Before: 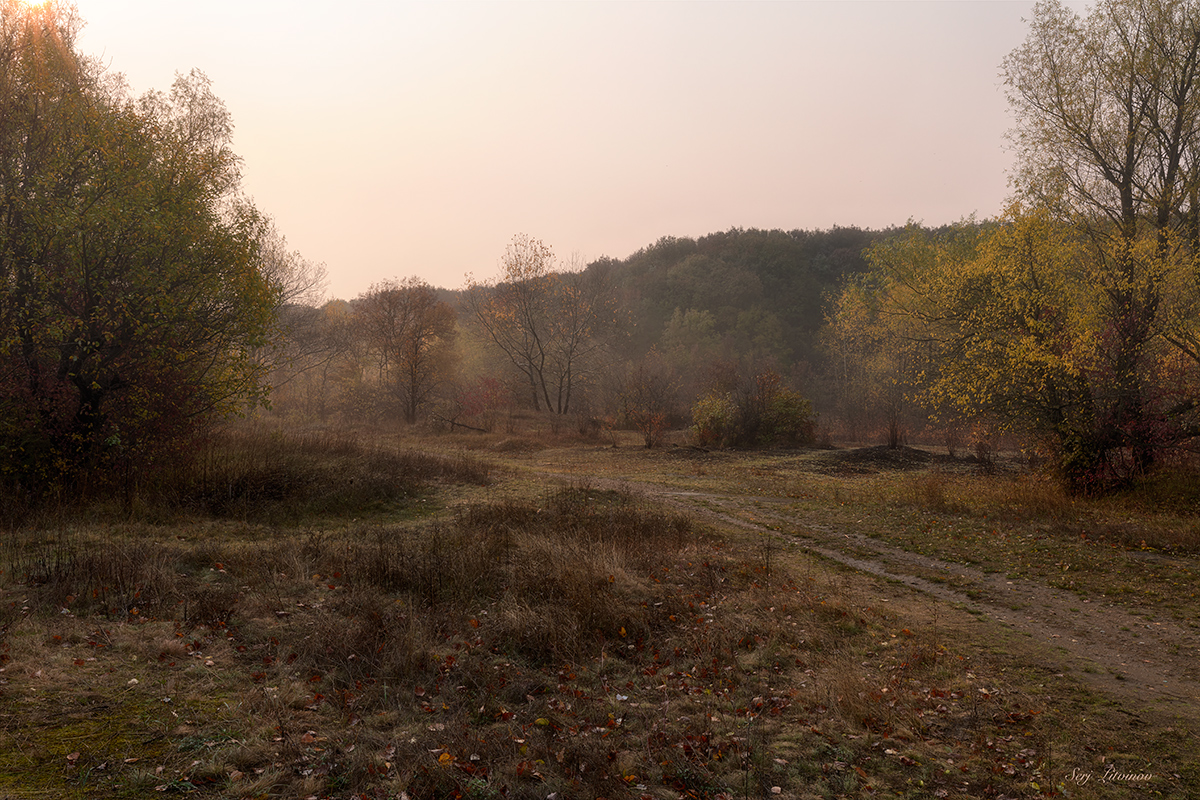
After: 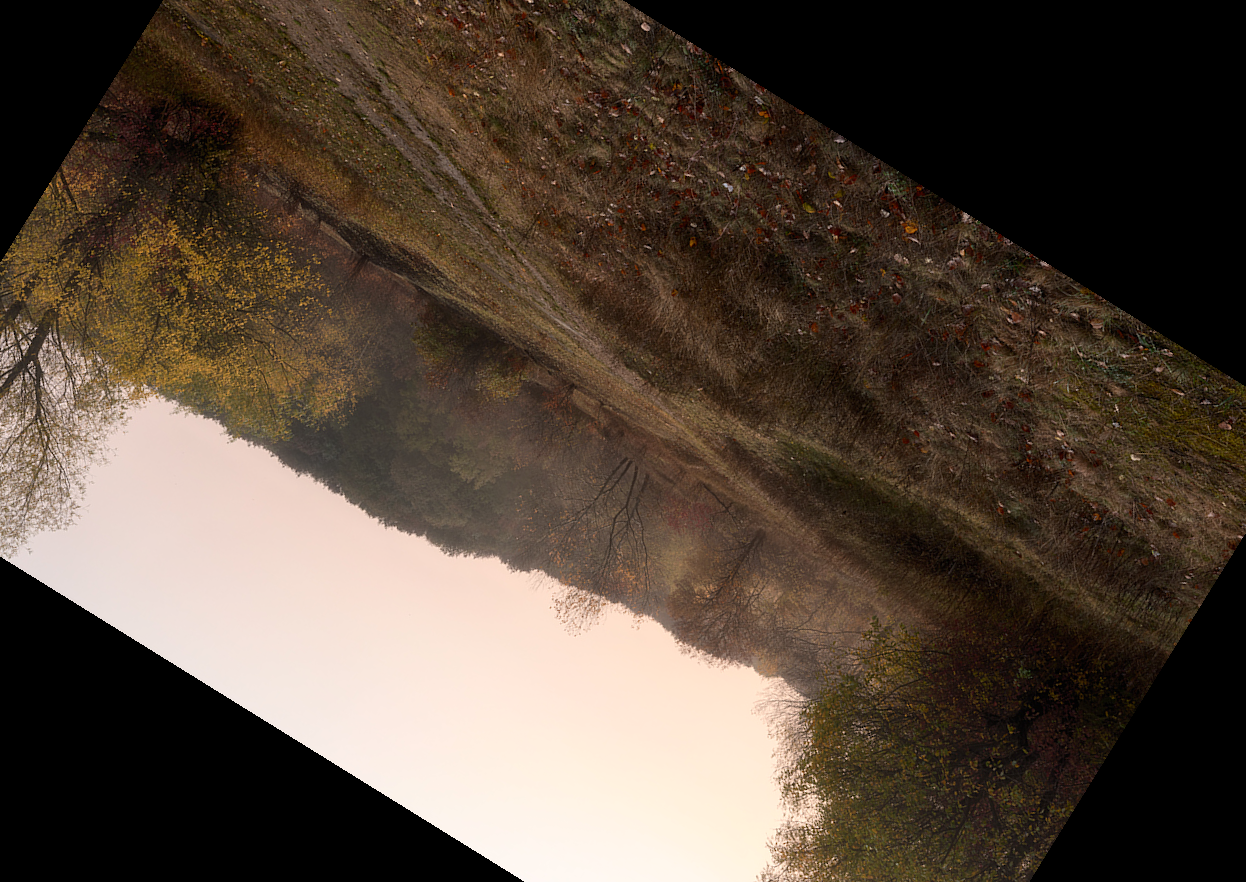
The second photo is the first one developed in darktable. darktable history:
crop and rotate: angle 148.19°, left 9.096%, top 15.624%, right 4.394%, bottom 17.135%
contrast brightness saturation: contrast 0.149, brightness 0.045
